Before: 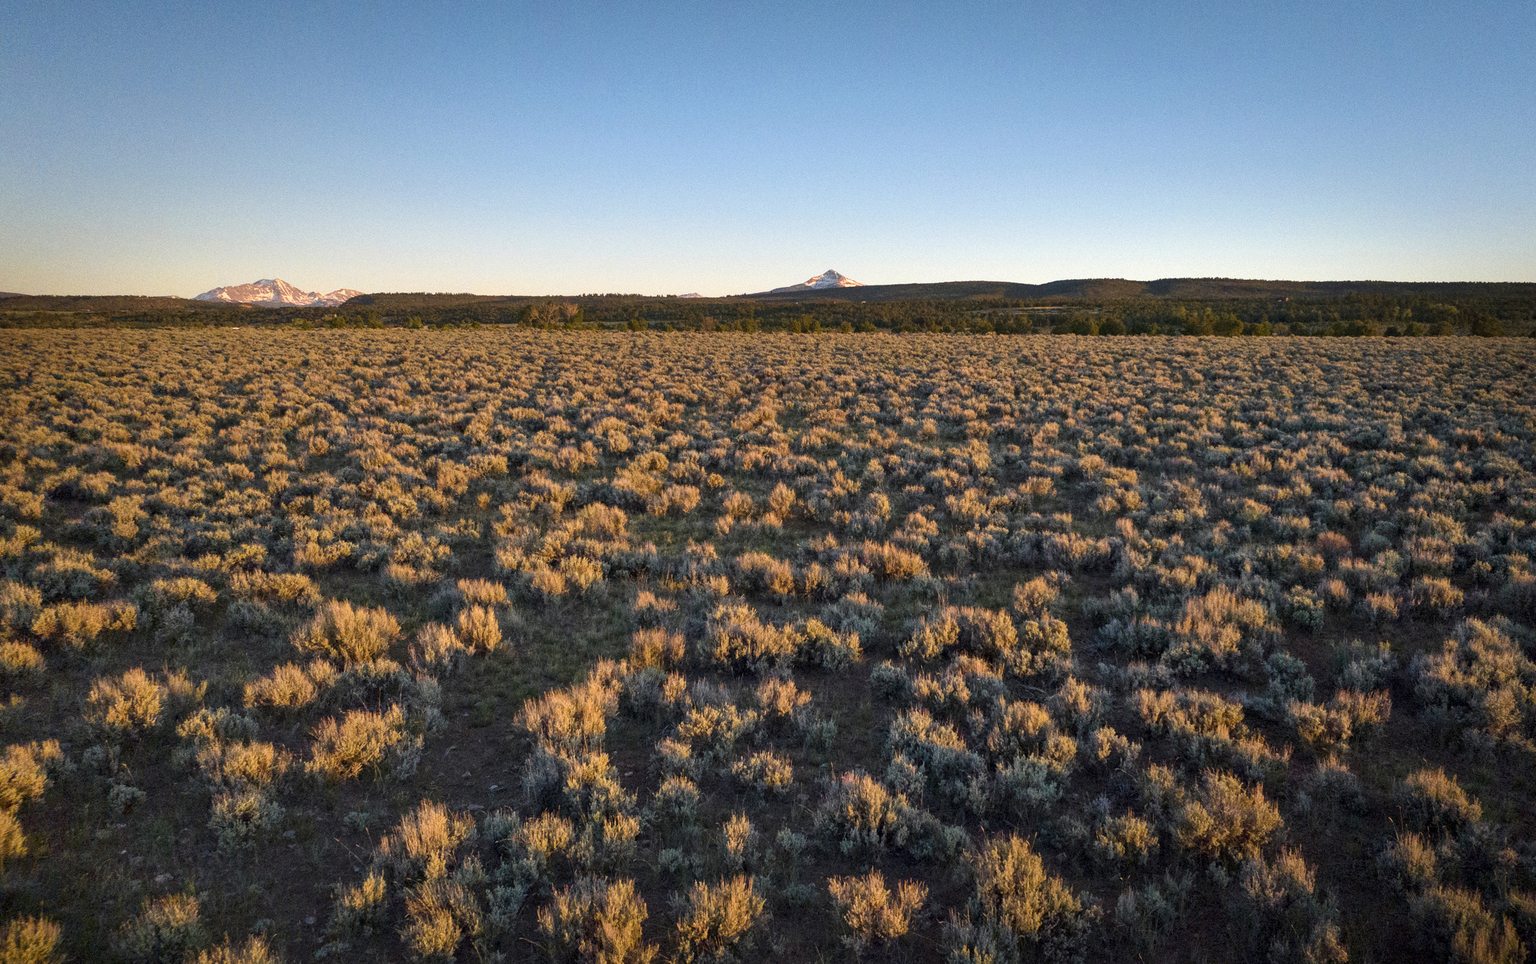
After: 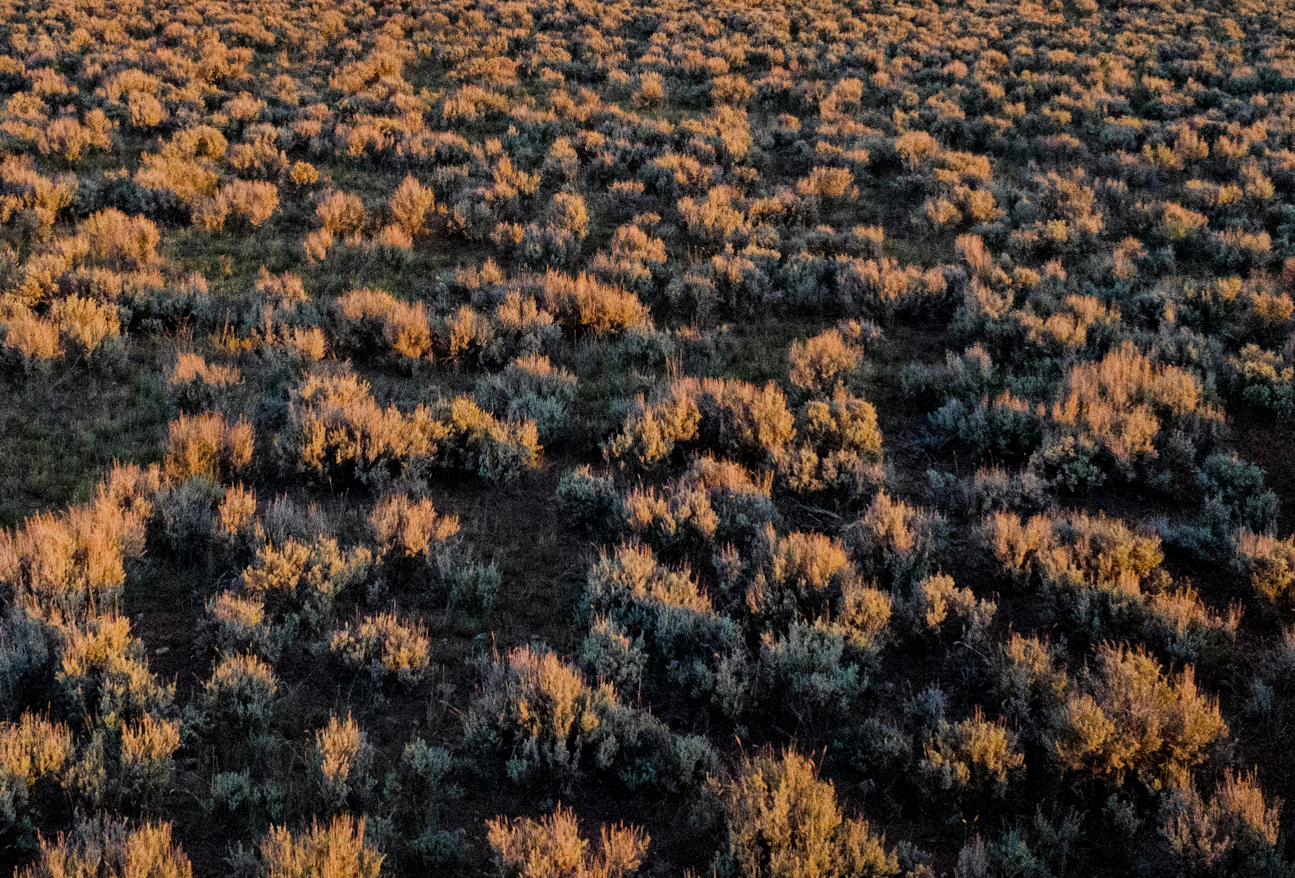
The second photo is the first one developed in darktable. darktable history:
filmic rgb: black relative exposure -7.65 EV, white relative exposure 4.56 EV, hardness 3.61
crop: left 34.479%, top 38.822%, right 13.718%, bottom 5.172%
grain: coarseness 0.09 ISO
